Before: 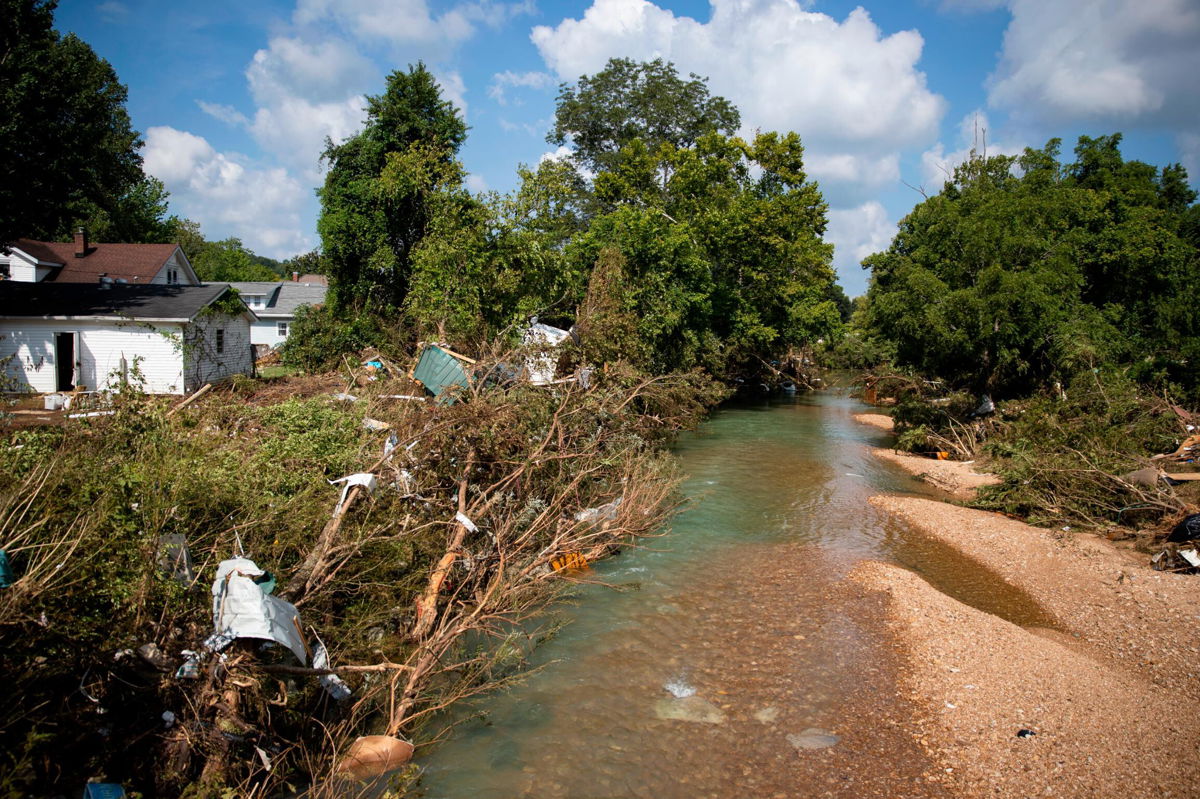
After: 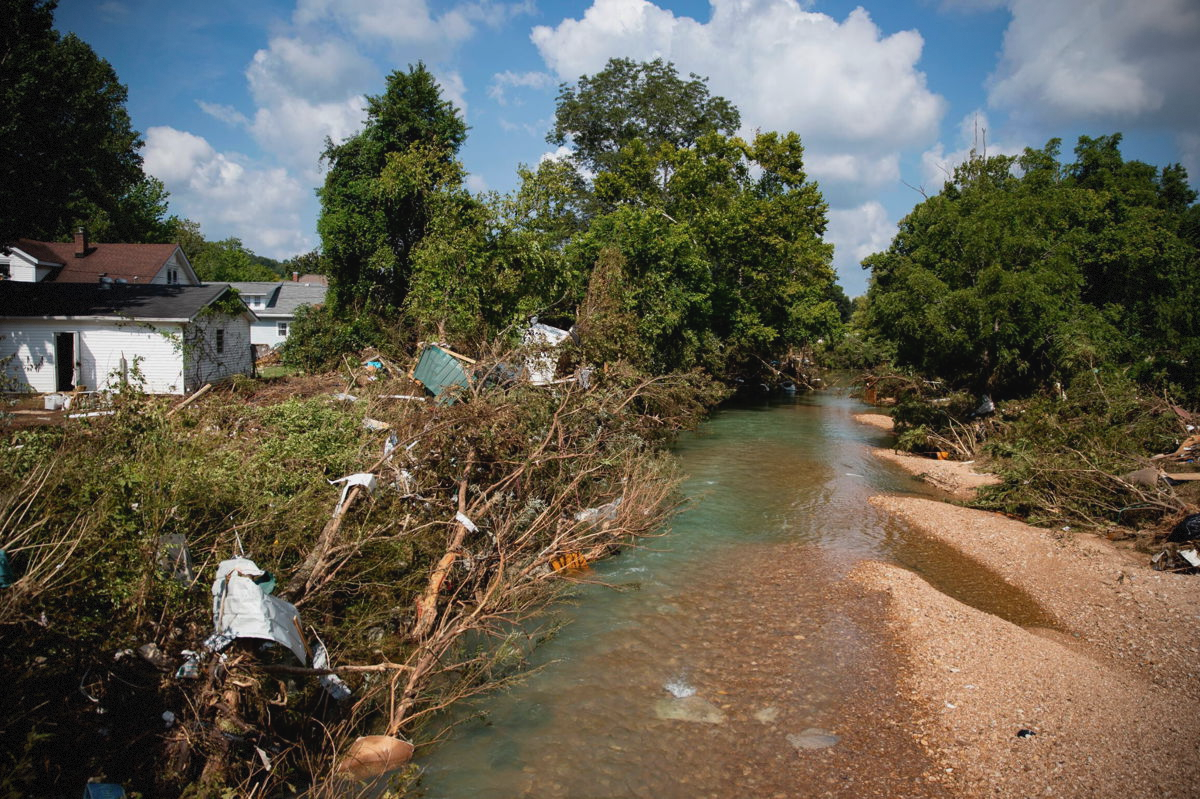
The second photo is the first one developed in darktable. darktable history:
contrast brightness saturation: contrast -0.083, brightness -0.044, saturation -0.109
vignetting: fall-off radius 60.85%, brightness -0.402, saturation -0.306, dithering 8-bit output
